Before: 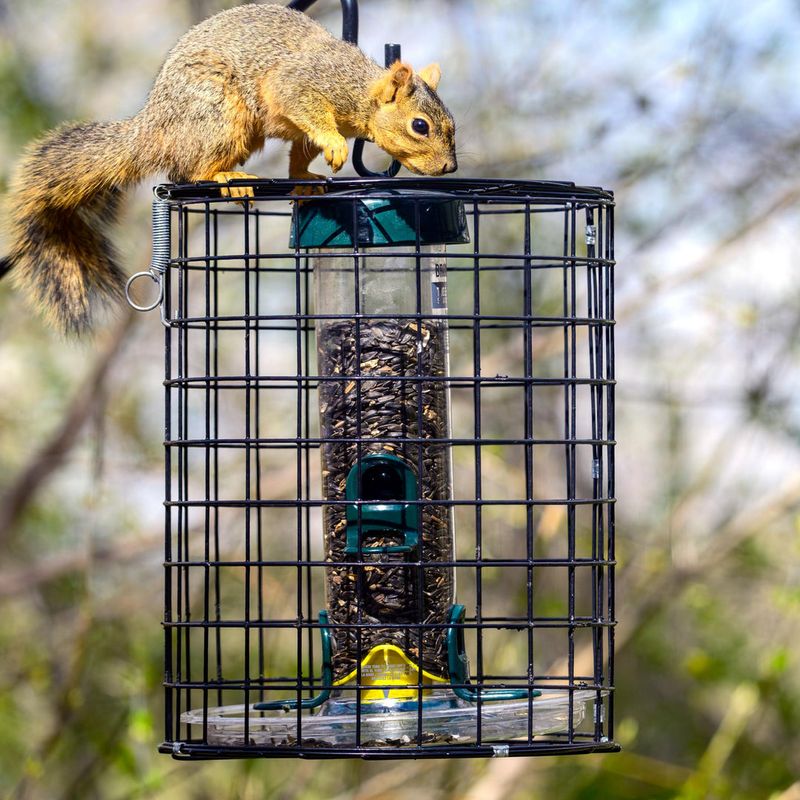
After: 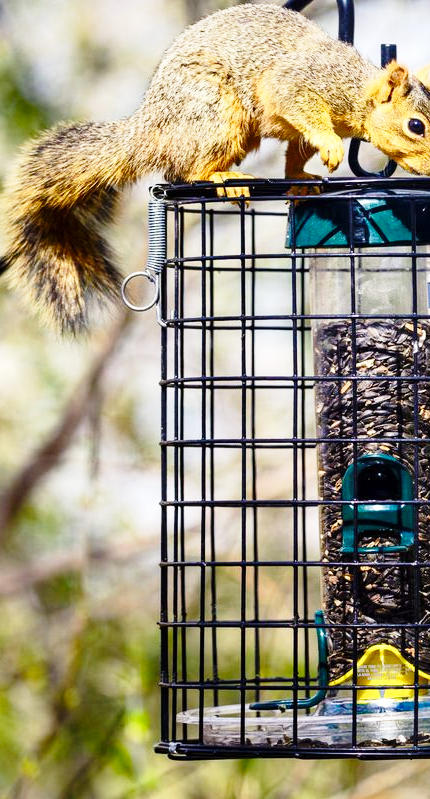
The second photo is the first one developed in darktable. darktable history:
crop: left 0.587%, right 45.588%, bottom 0.086%
shadows and highlights: shadows 60, soften with gaussian
base curve: curves: ch0 [(0, 0) (0.028, 0.03) (0.121, 0.232) (0.46, 0.748) (0.859, 0.968) (1, 1)], preserve colors none
